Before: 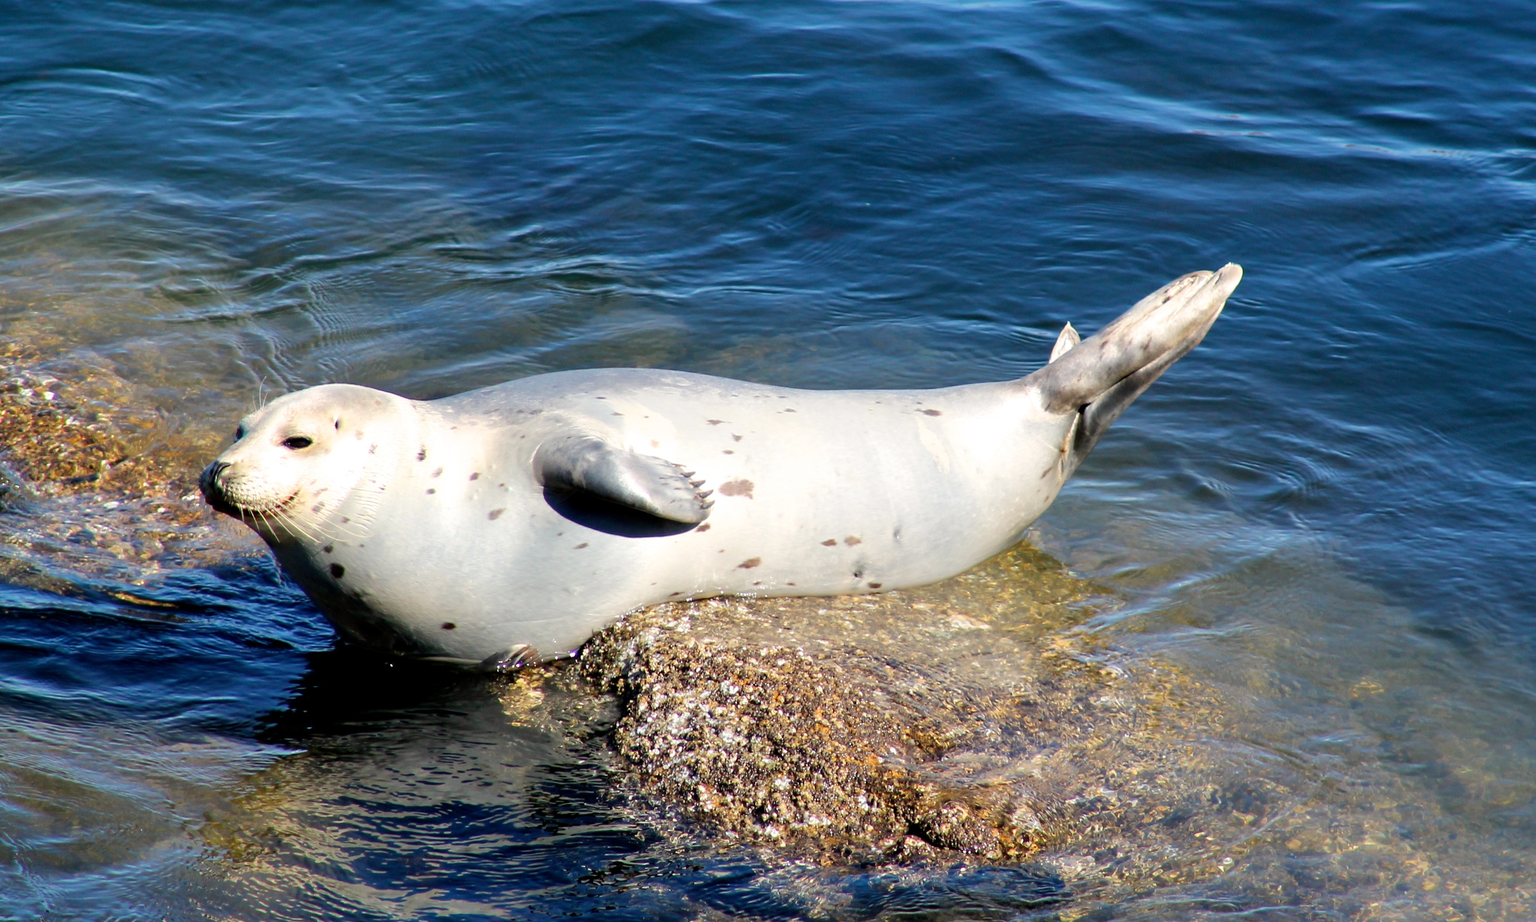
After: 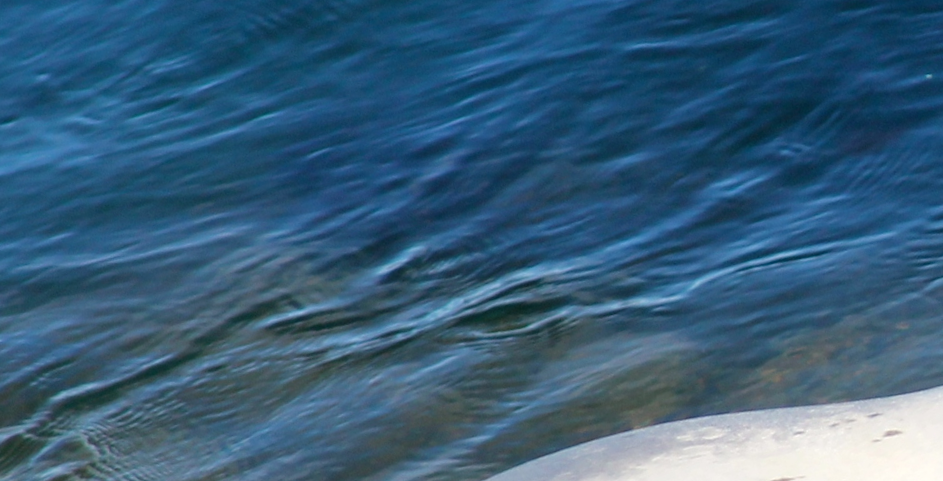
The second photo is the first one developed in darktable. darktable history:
crop and rotate: left 10.817%, top 0.062%, right 47.194%, bottom 53.626%
rotate and perspective: rotation -14.8°, crop left 0.1, crop right 0.903, crop top 0.25, crop bottom 0.748
